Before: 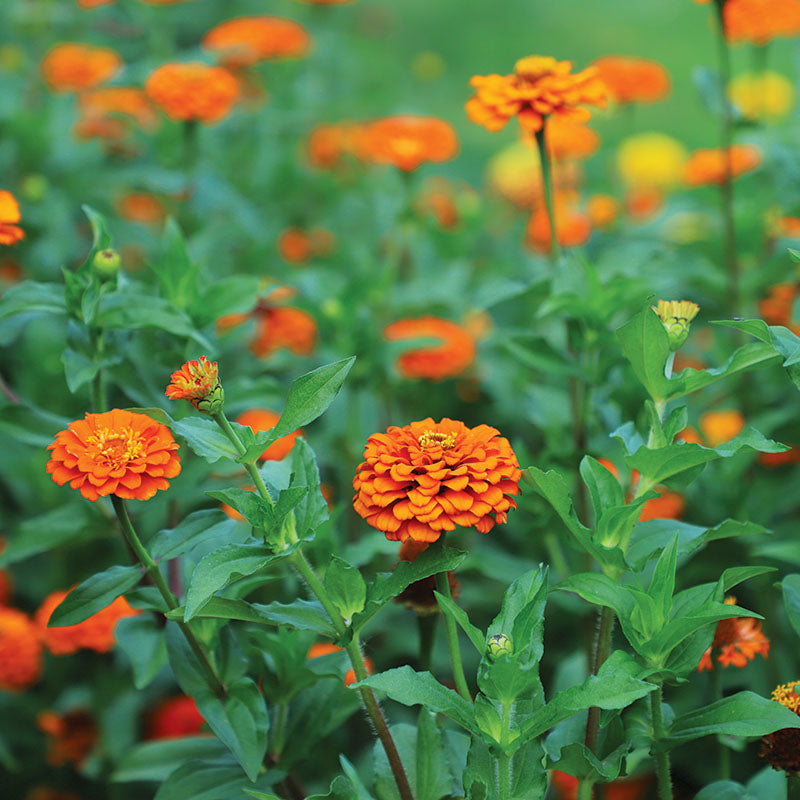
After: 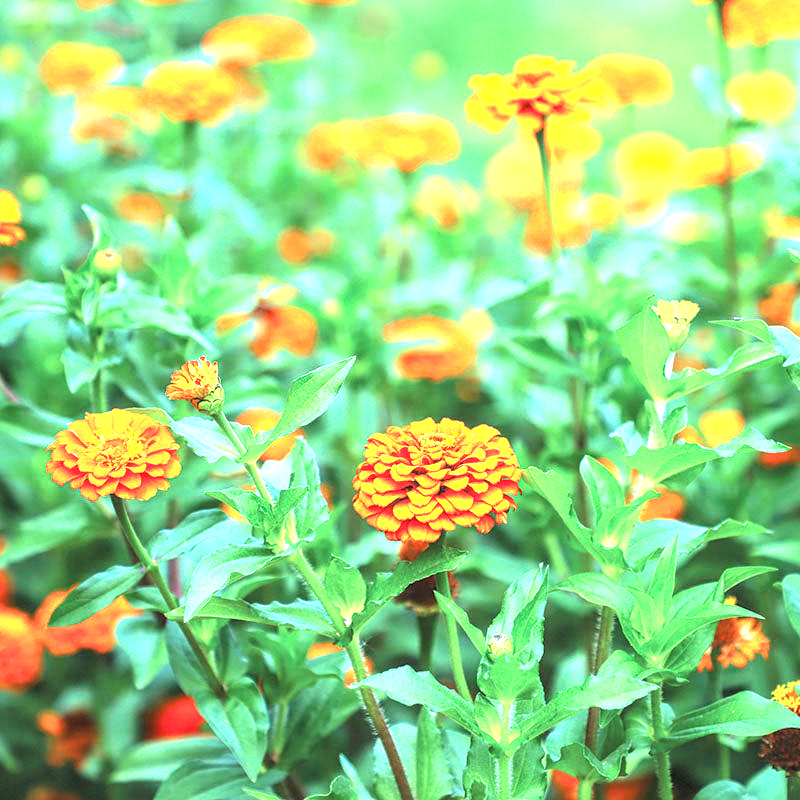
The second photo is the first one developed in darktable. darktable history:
local contrast: detail 130%
exposure: black level correction 0, exposure 2 EV, compensate highlight preservation false
